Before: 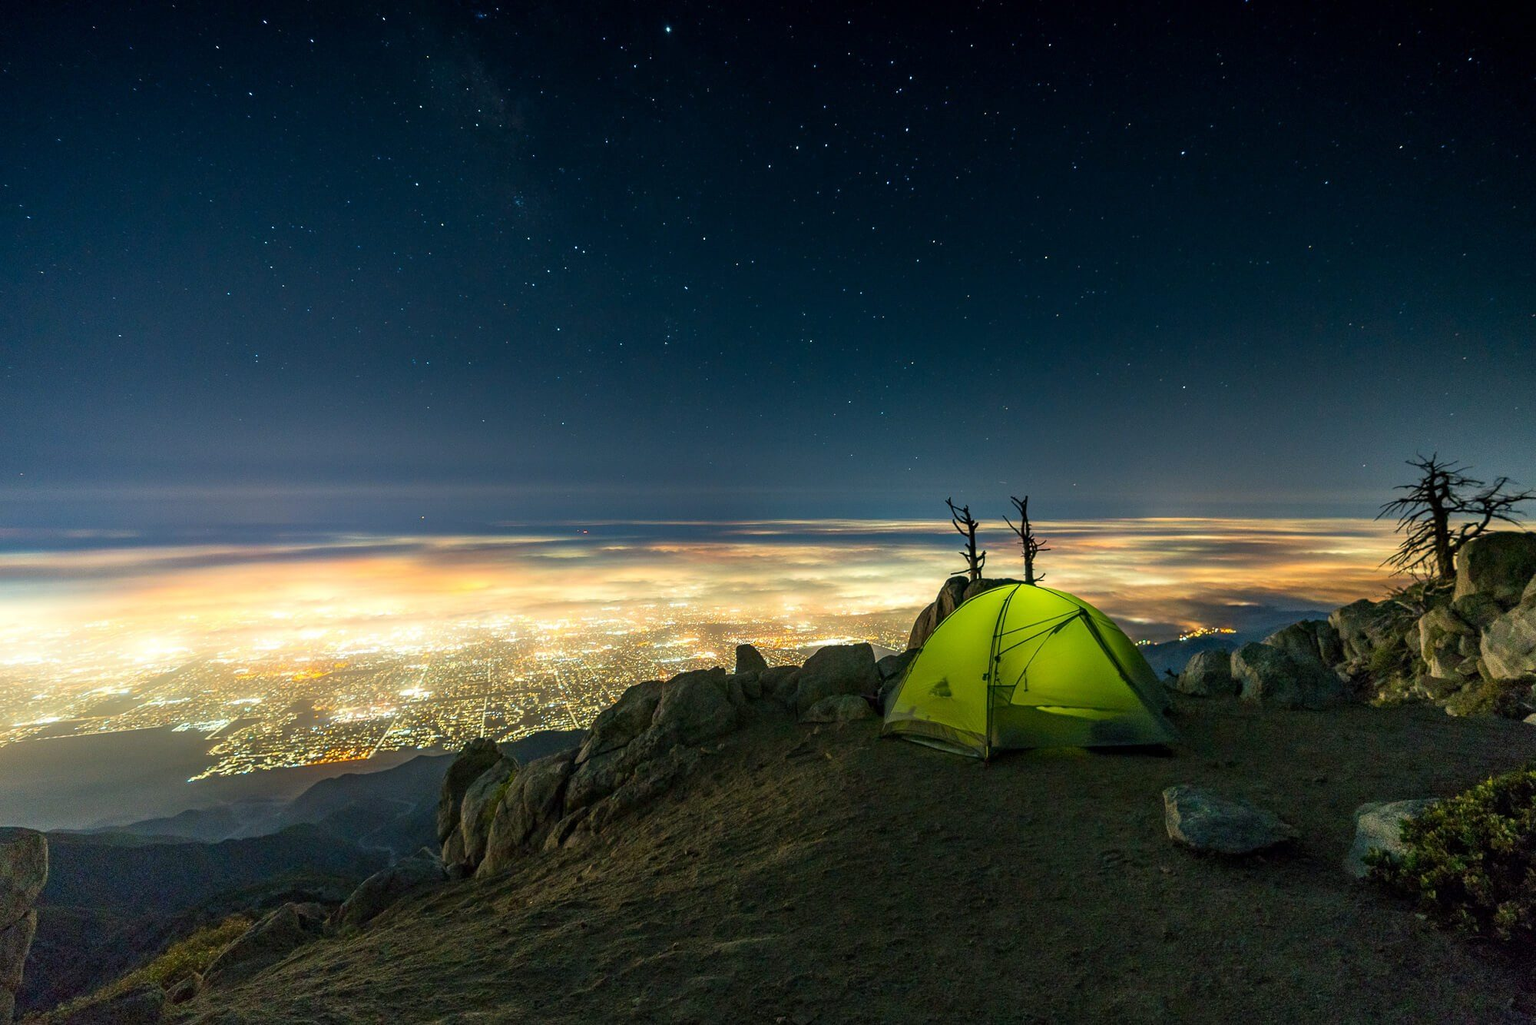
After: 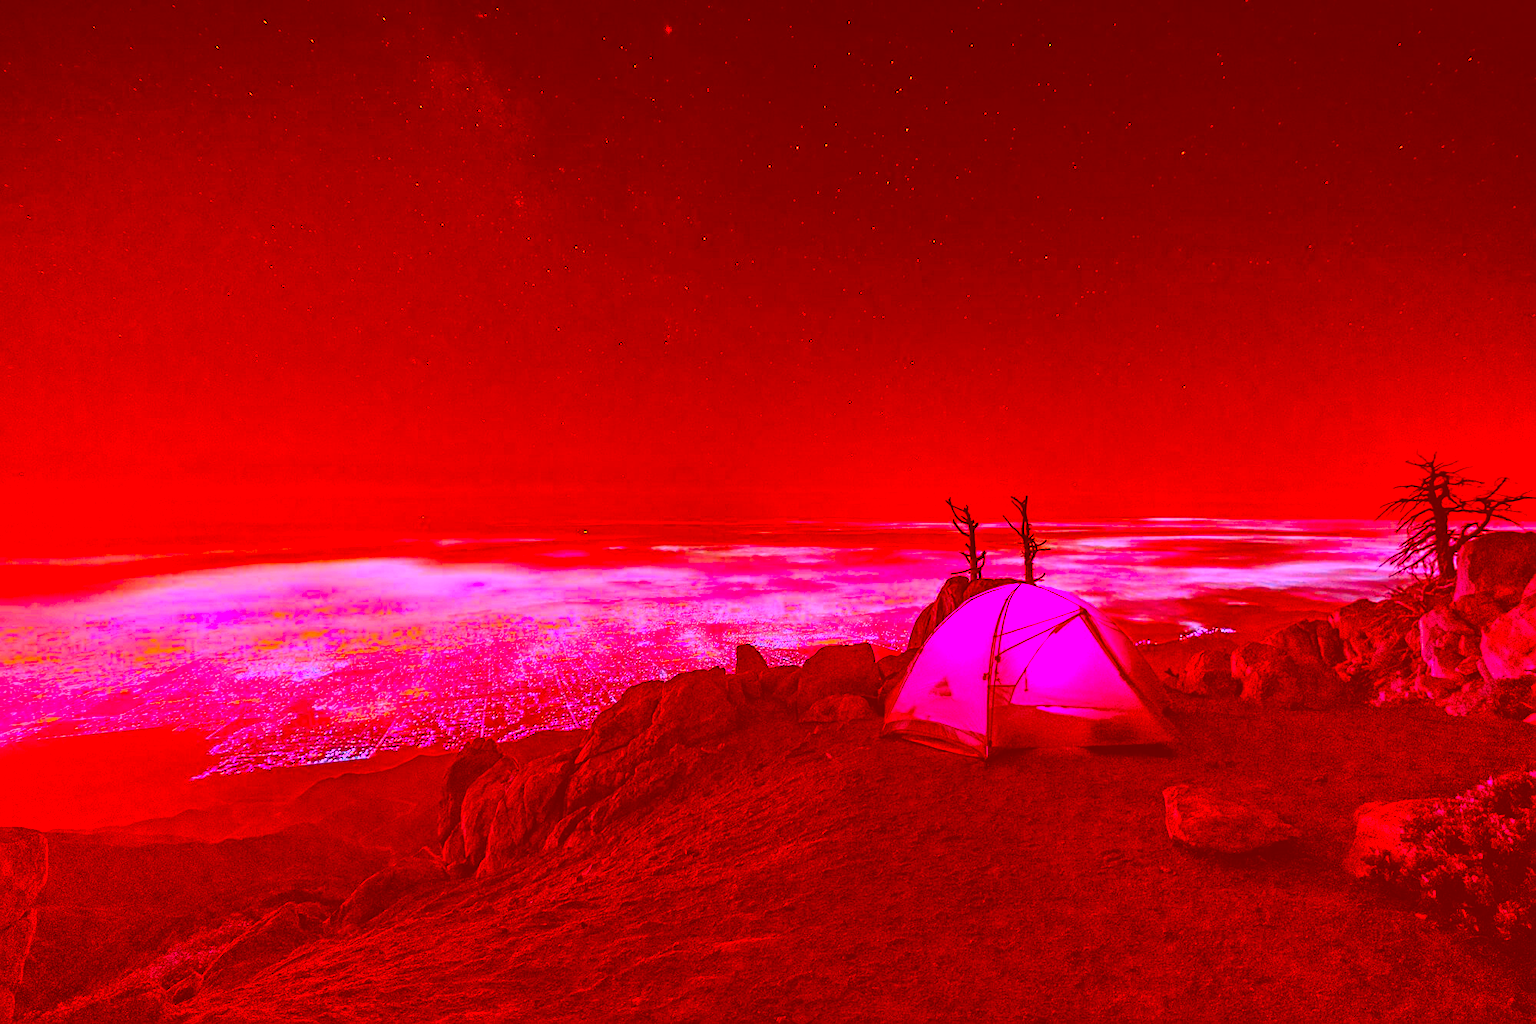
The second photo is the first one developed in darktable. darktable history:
sharpen: on, module defaults
color correction: highlights a* -38.94, highlights b* -39.58, shadows a* -39.43, shadows b* -39.81, saturation -2.95
shadows and highlights: shadows 30.65, highlights -62.93, soften with gaussian
haze removal: compatibility mode true, adaptive false
